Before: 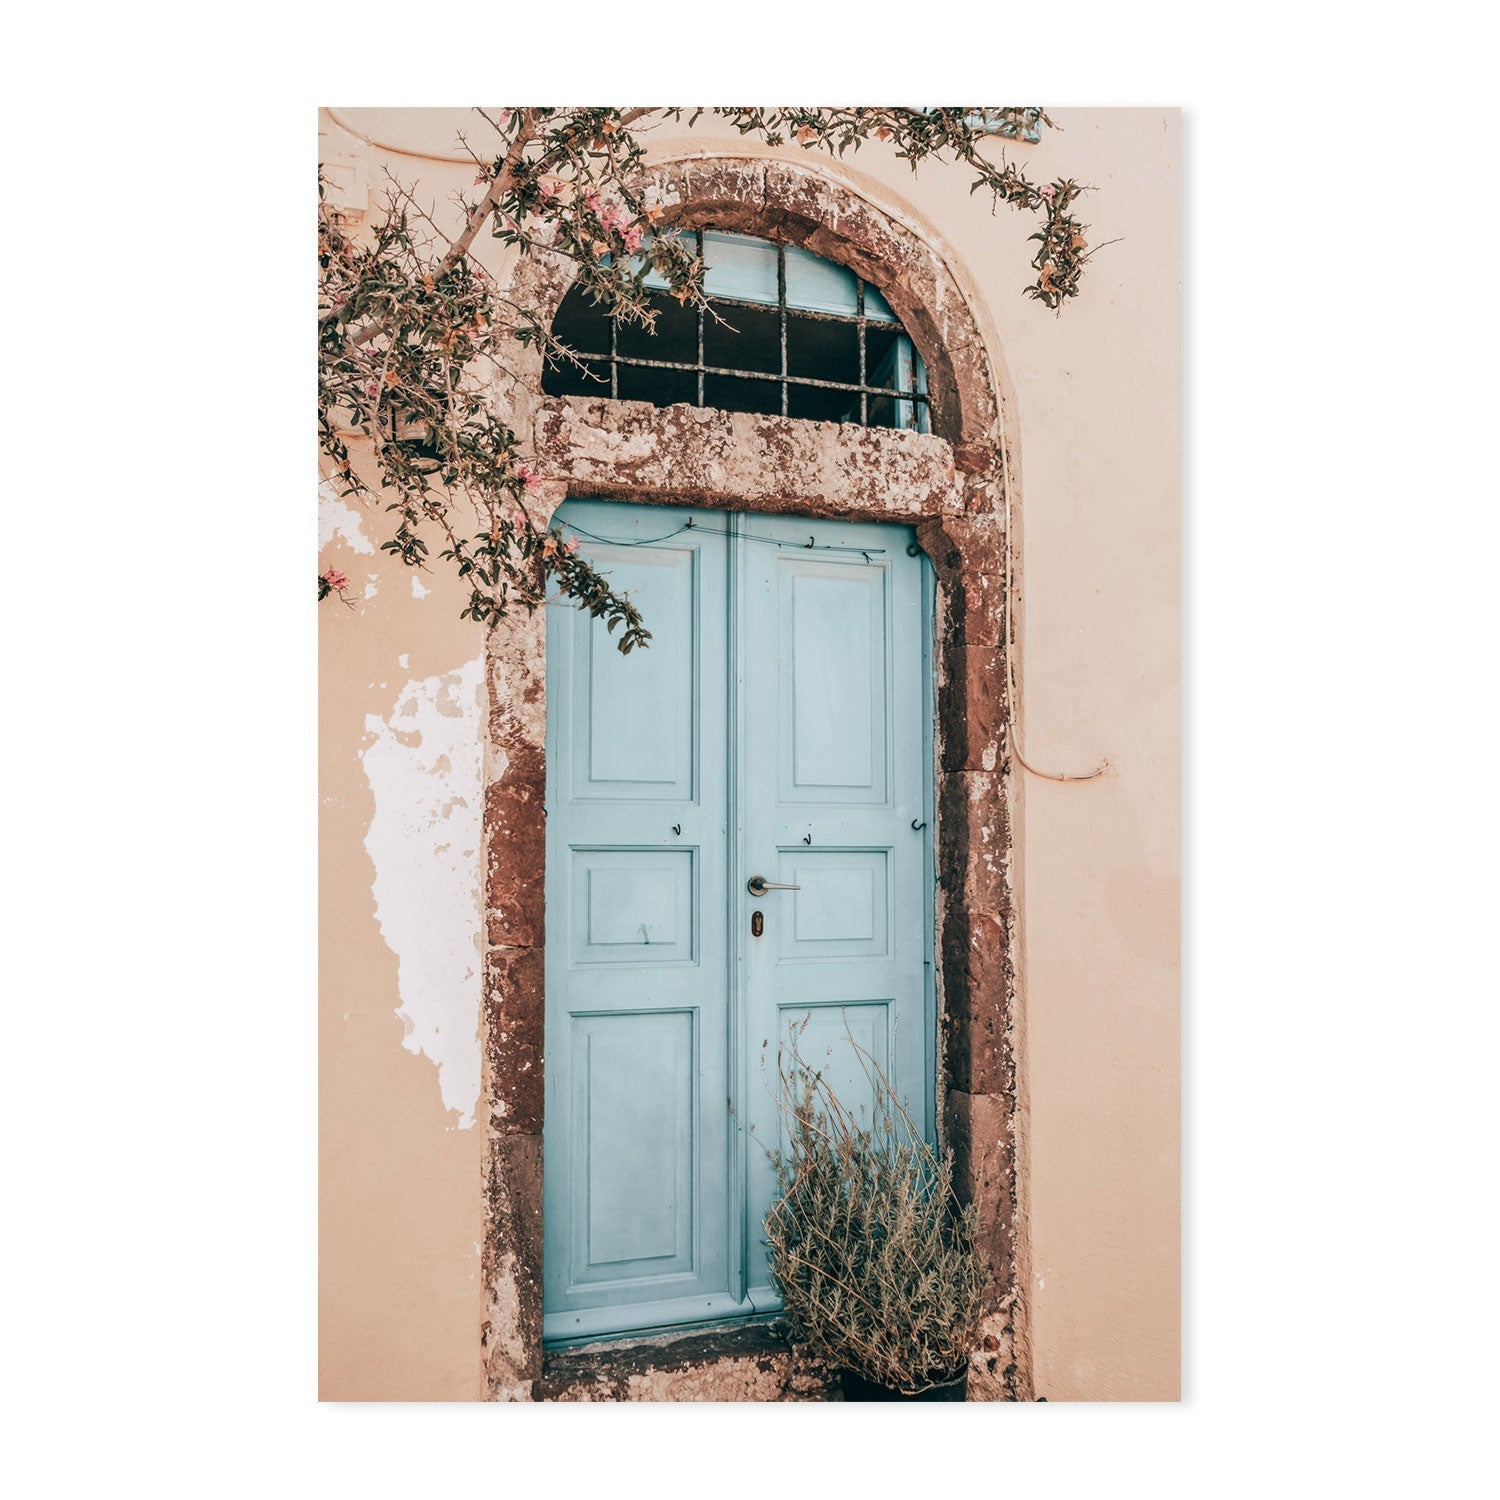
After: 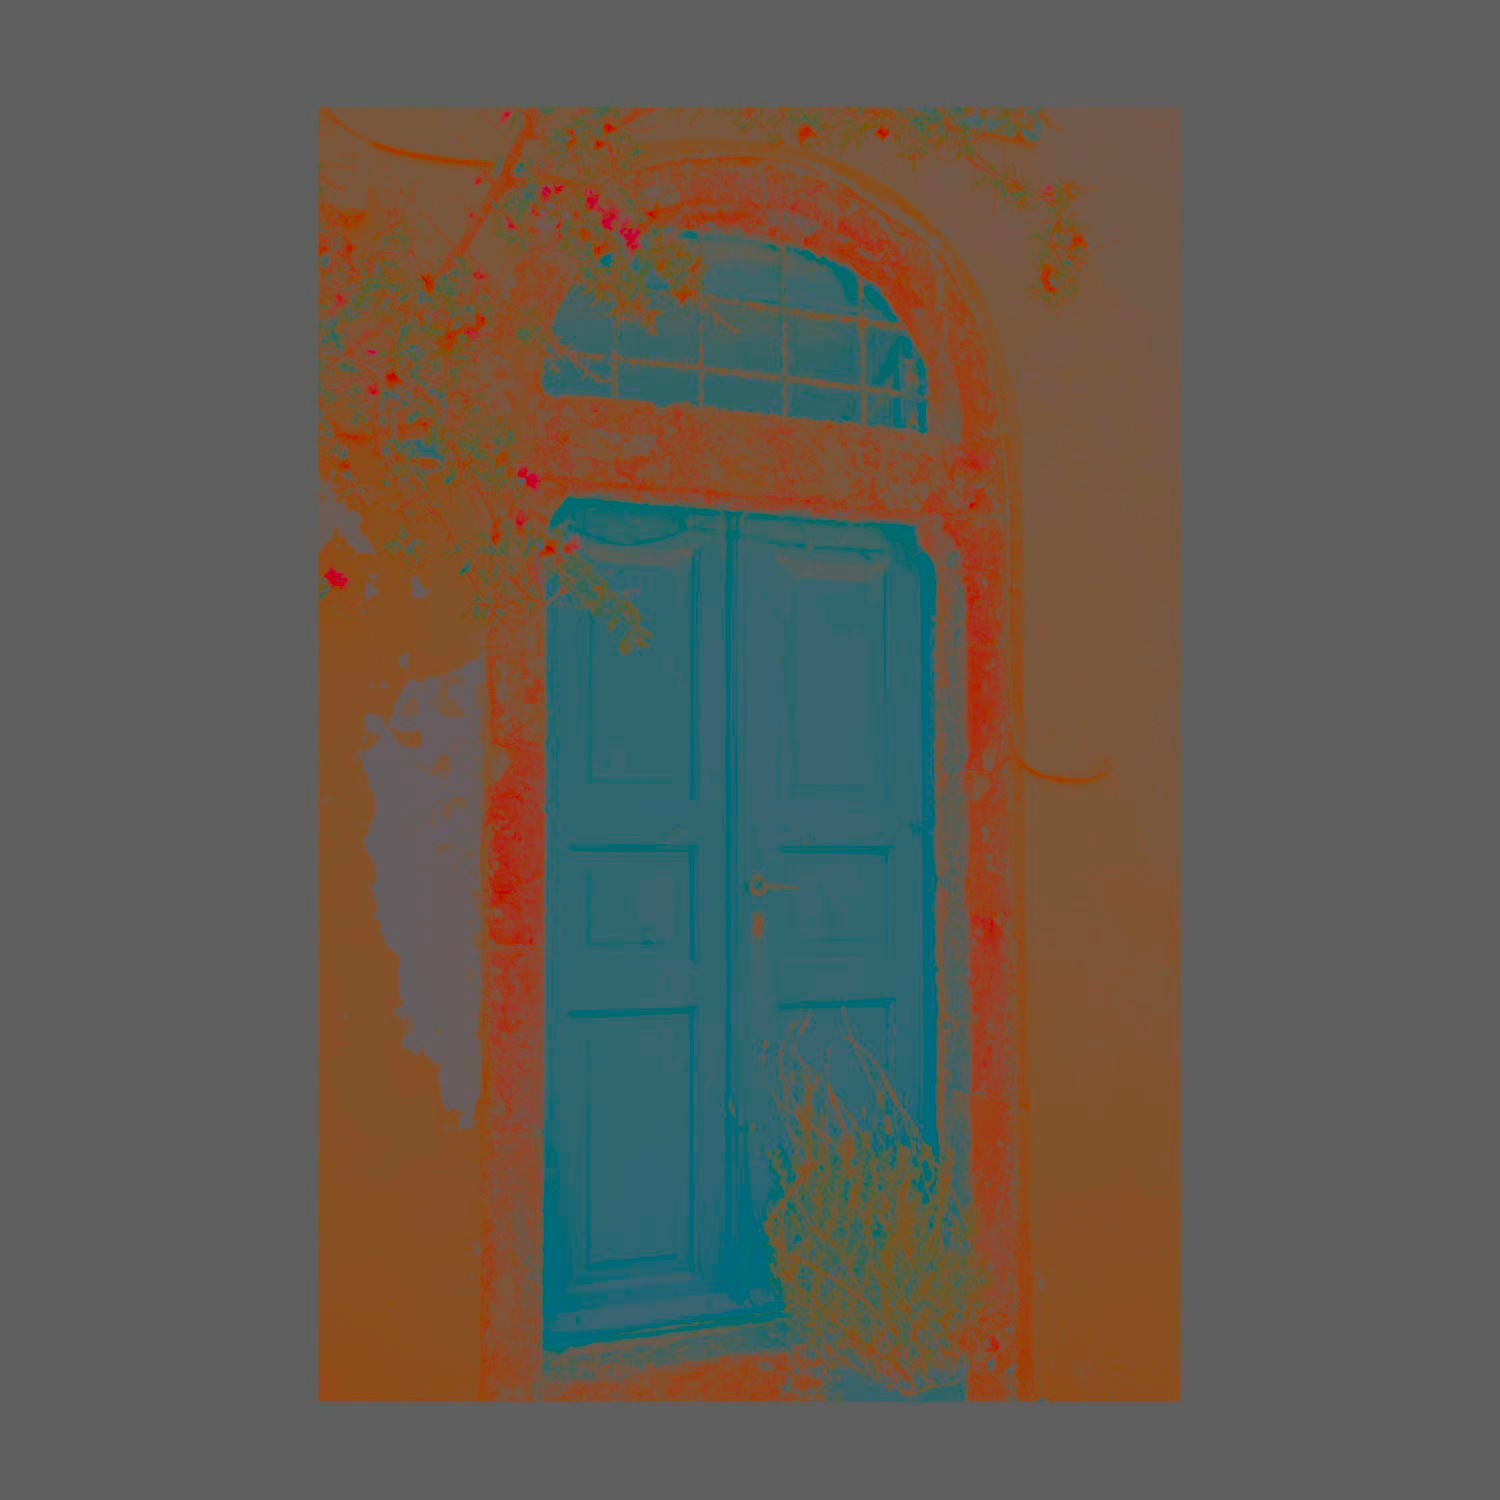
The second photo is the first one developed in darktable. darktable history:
exposure: black level correction 0, exposure 1 EV, compensate exposure bias true, compensate highlight preservation false
sharpen: radius 1, threshold 1
contrast brightness saturation: contrast -0.99, brightness -0.17, saturation 0.75
